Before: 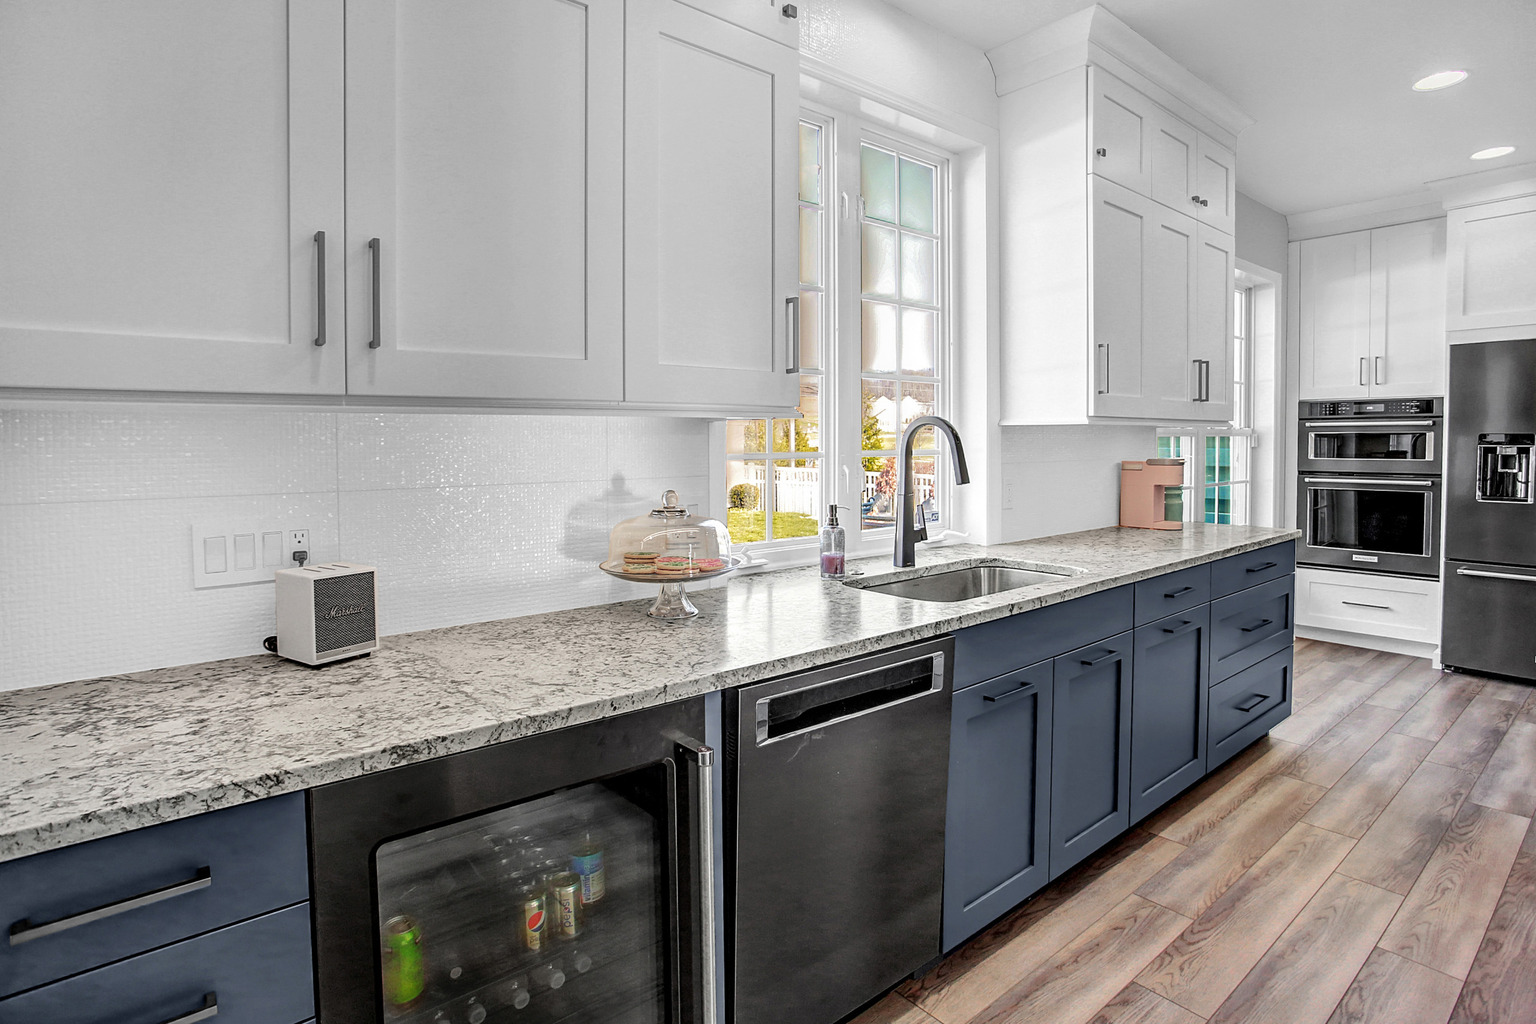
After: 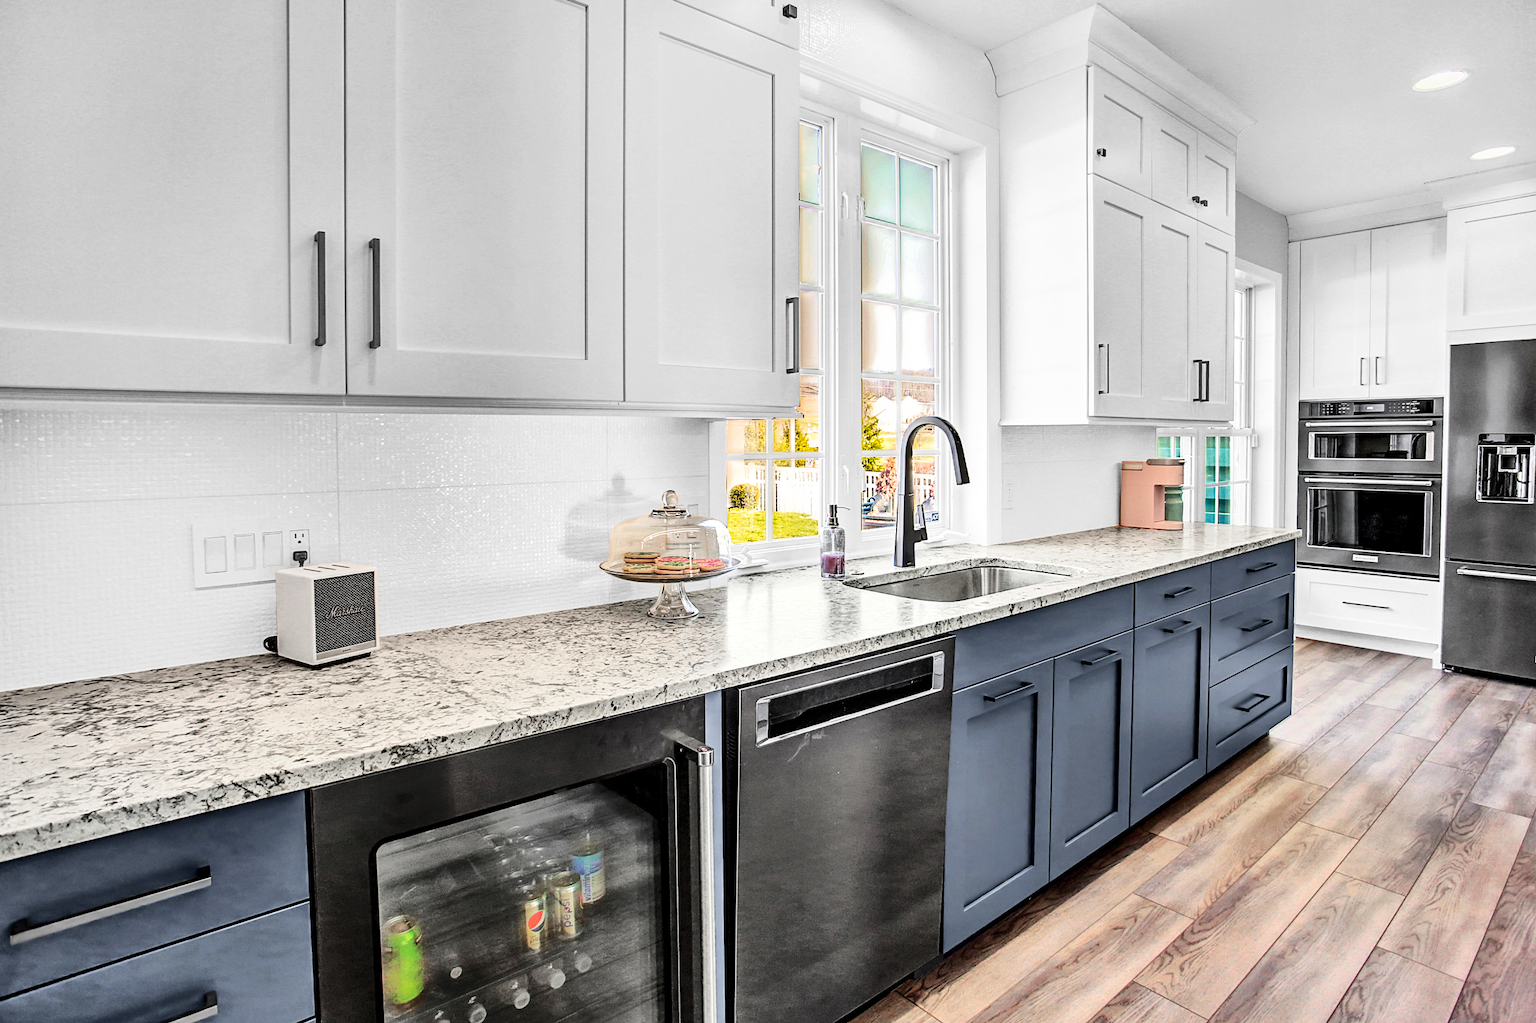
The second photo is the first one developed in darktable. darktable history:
base curve: curves: ch0 [(0, 0) (0.028, 0.03) (0.121, 0.232) (0.46, 0.748) (0.859, 0.968) (1, 1)]
shadows and highlights: shadows 60, soften with gaussian
